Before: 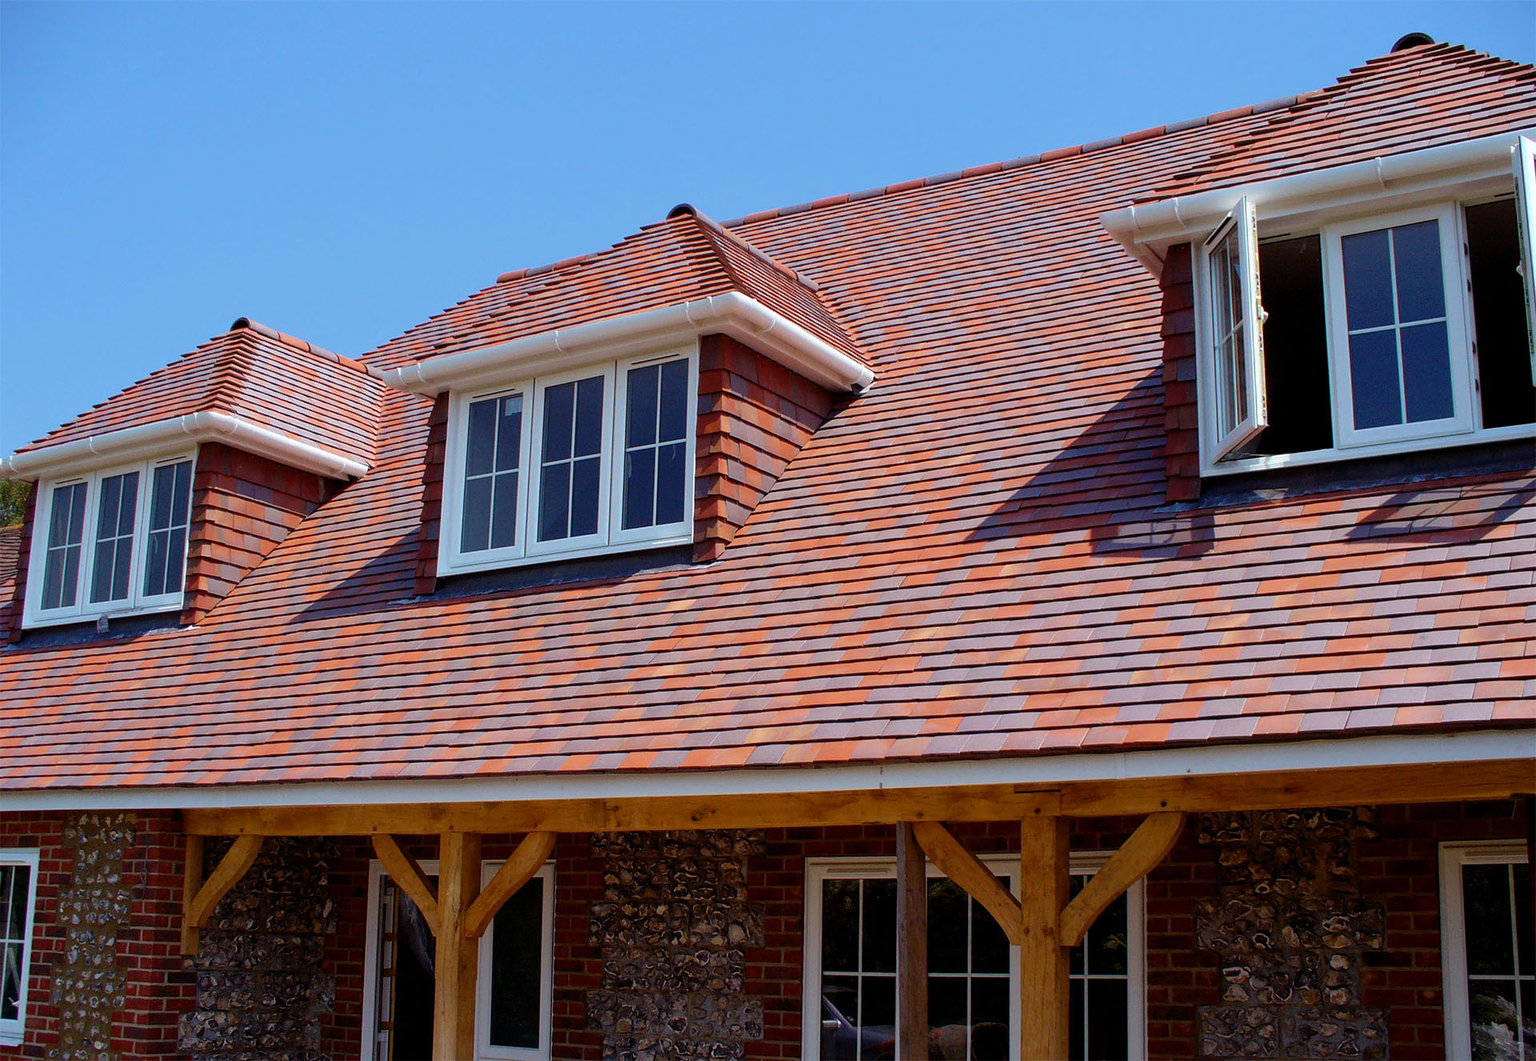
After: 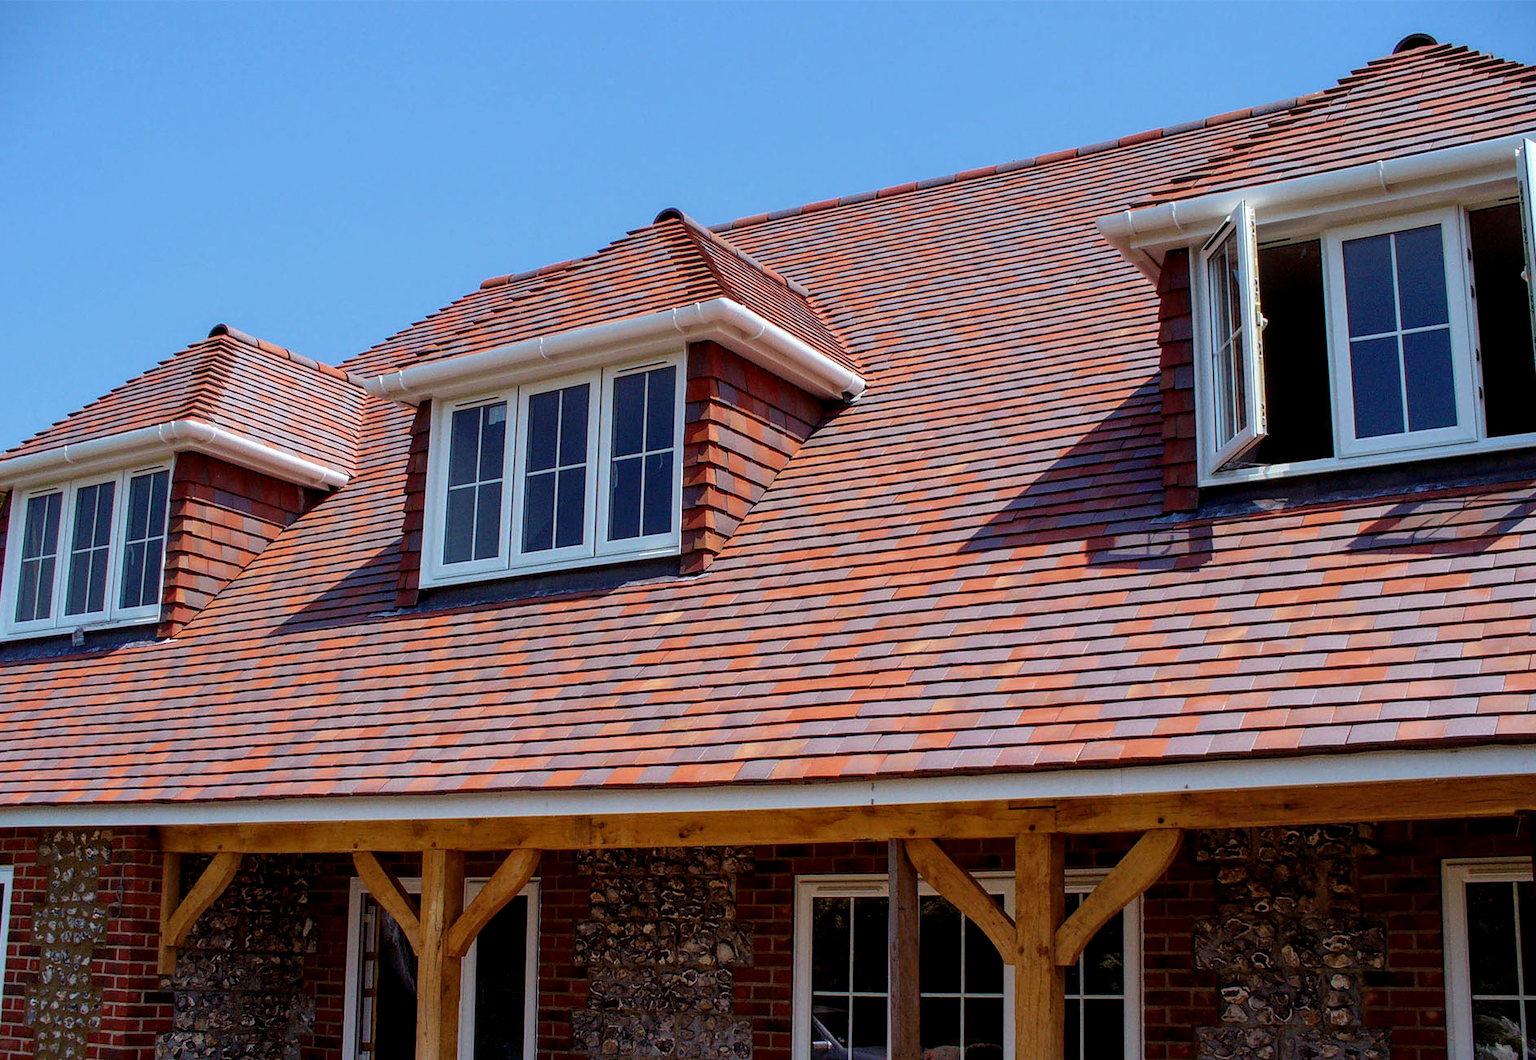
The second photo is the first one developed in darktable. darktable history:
local contrast: detail 130%
crop: left 1.743%, right 0.268%, bottom 2.011%
